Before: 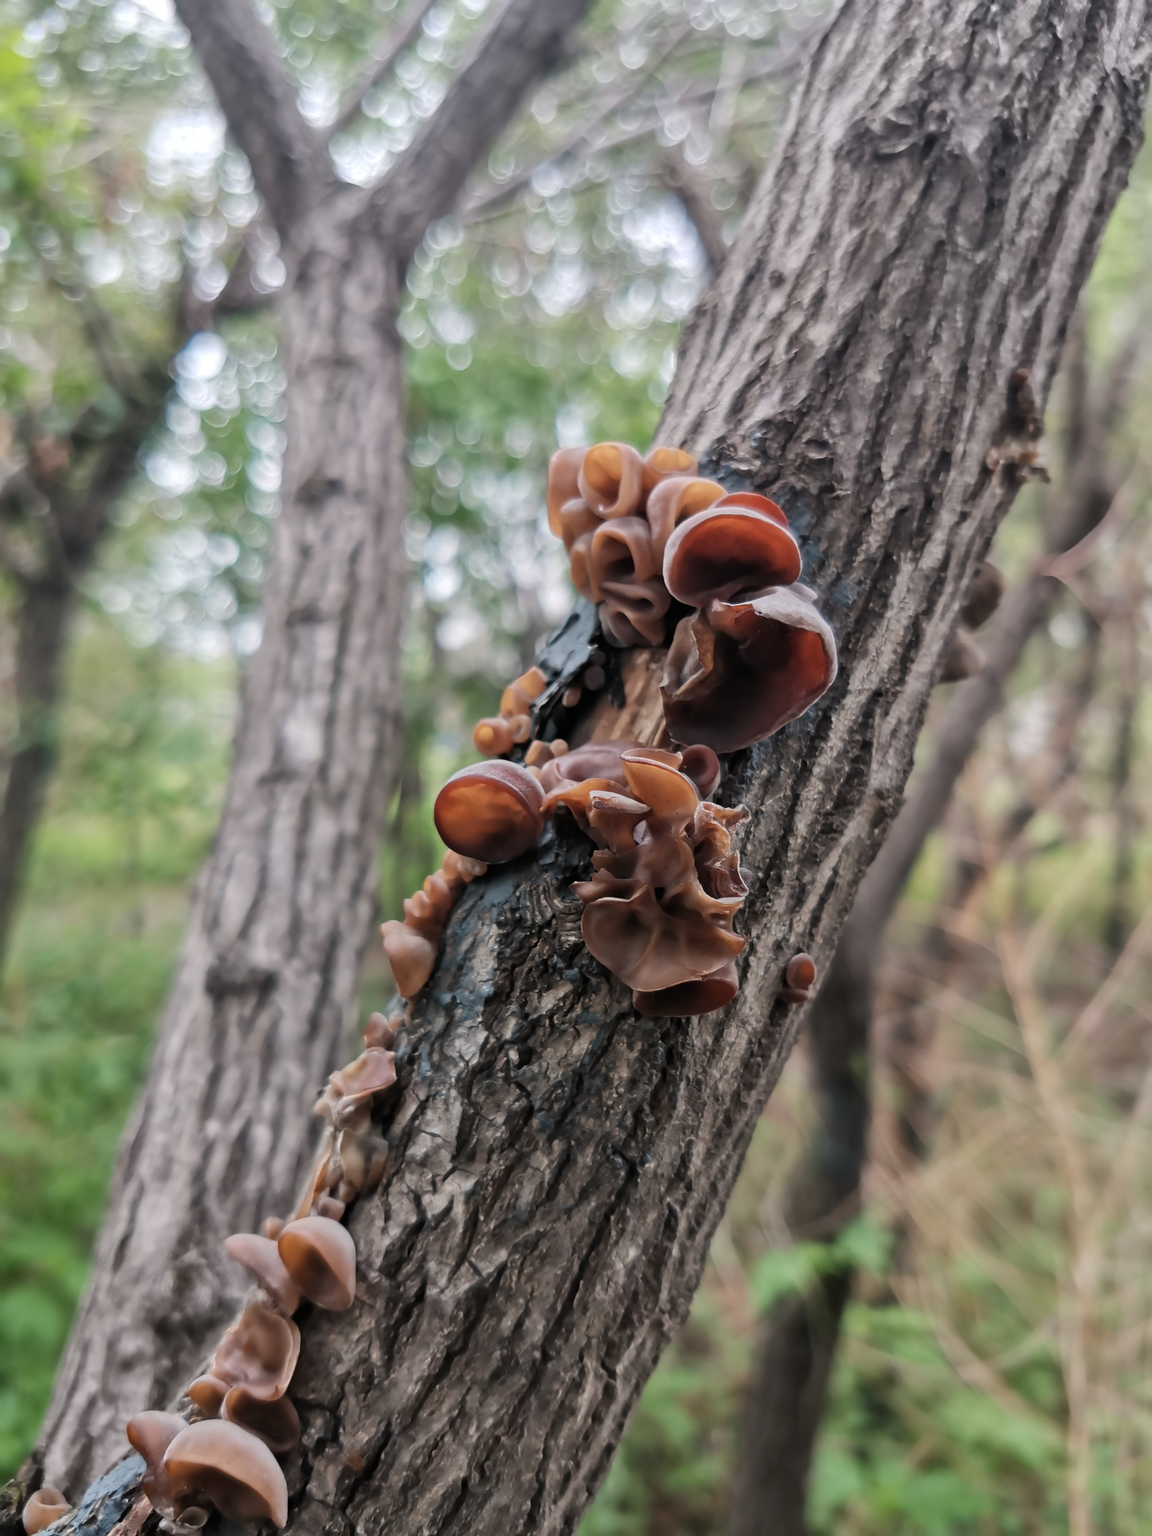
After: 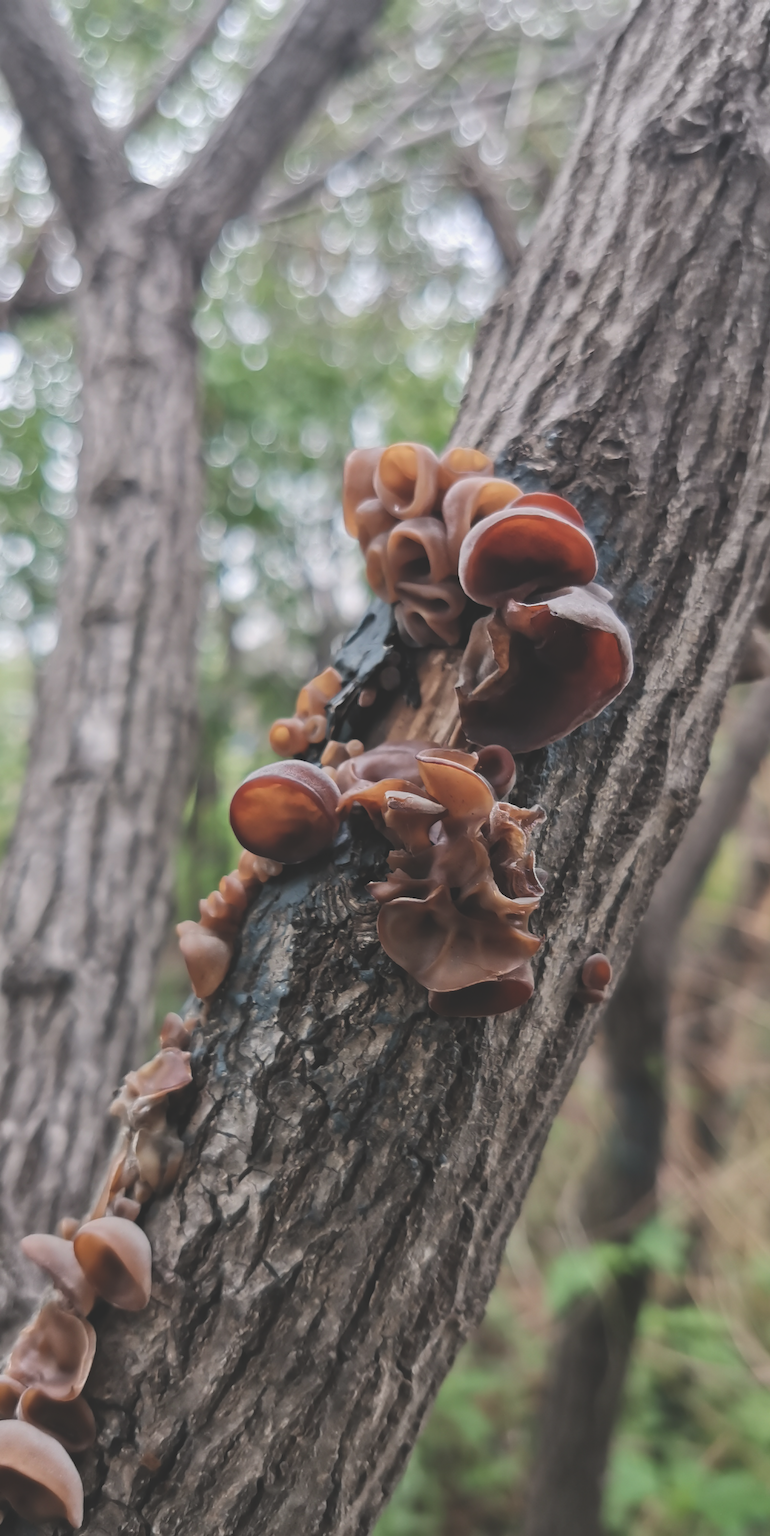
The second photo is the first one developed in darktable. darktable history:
exposure: black level correction -0.025, exposure -0.118 EV, compensate highlight preservation false
crop and rotate: left 17.768%, right 15.352%
